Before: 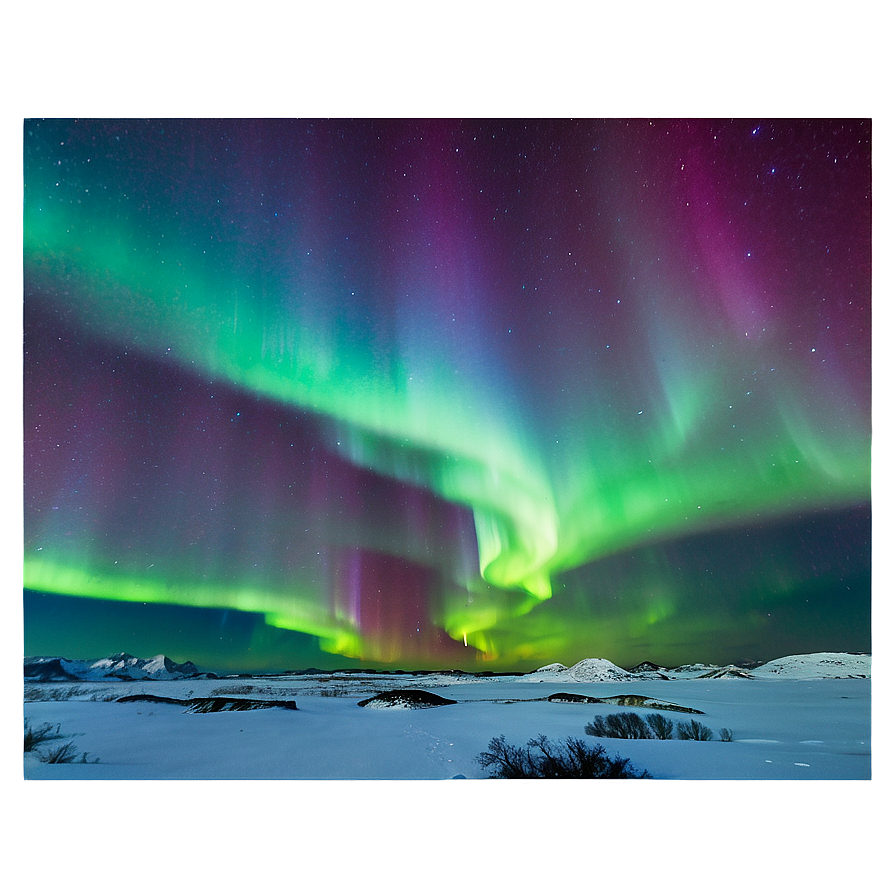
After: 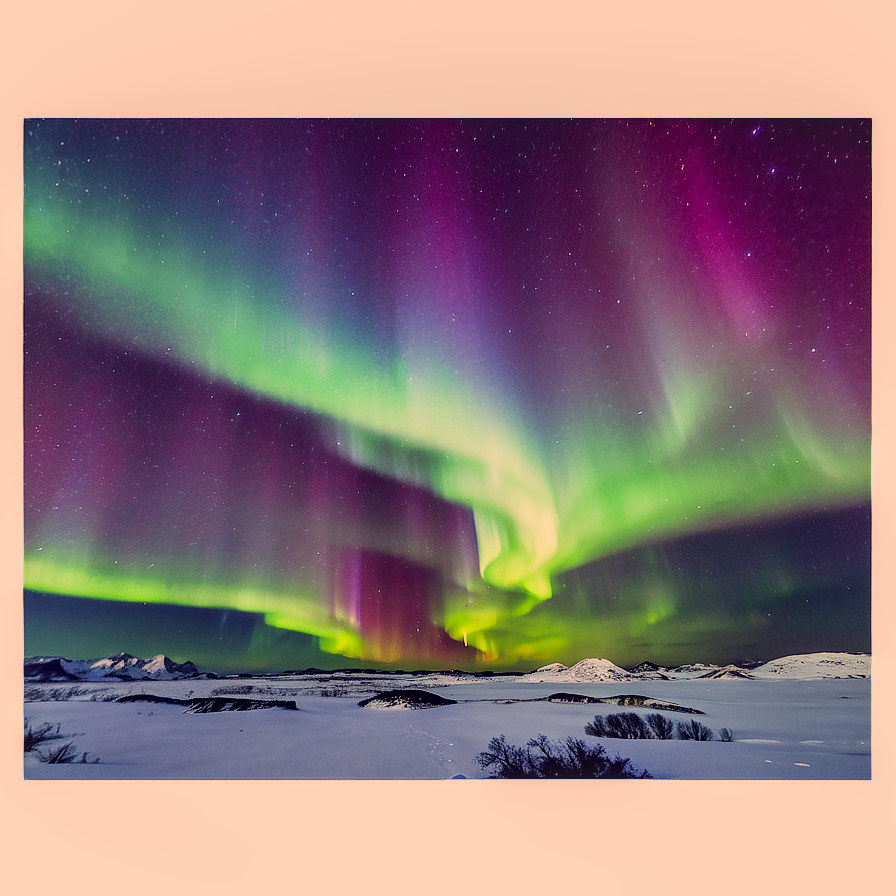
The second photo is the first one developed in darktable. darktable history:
local contrast: on, module defaults
color correction: highlights a* 17.88, highlights b* 18.79
color balance: lift [1.001, 0.997, 0.99, 1.01], gamma [1.007, 1, 0.975, 1.025], gain [1, 1.065, 1.052, 0.935], contrast 13.25%
filmic rgb: black relative exposure -7.65 EV, white relative exposure 4.56 EV, hardness 3.61
